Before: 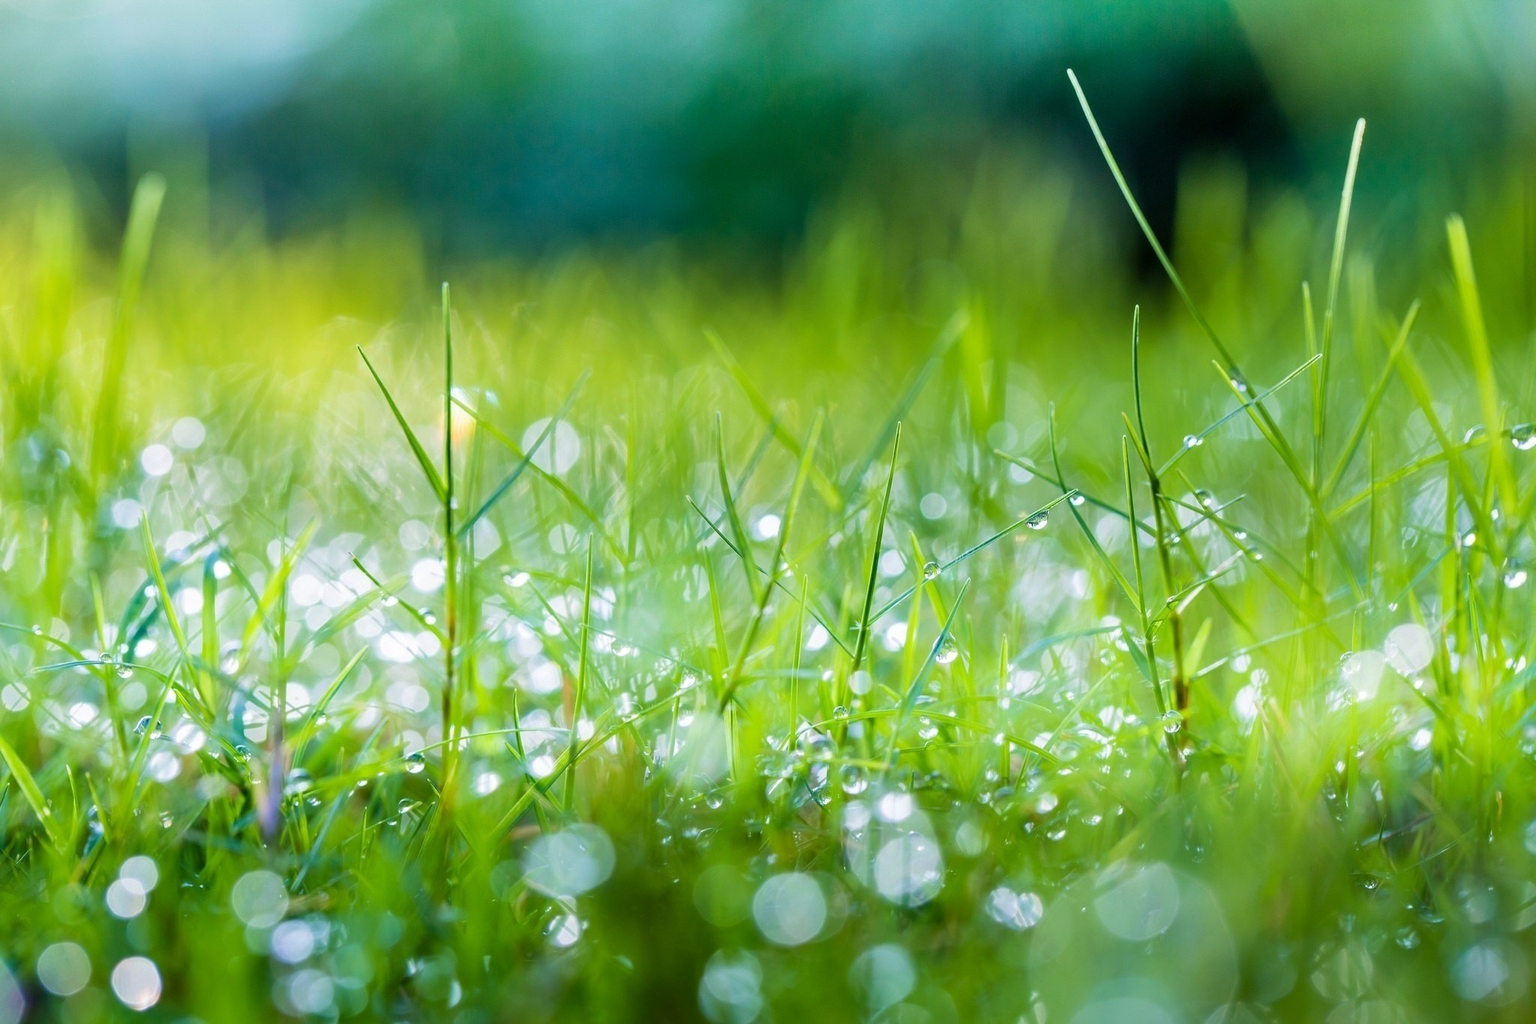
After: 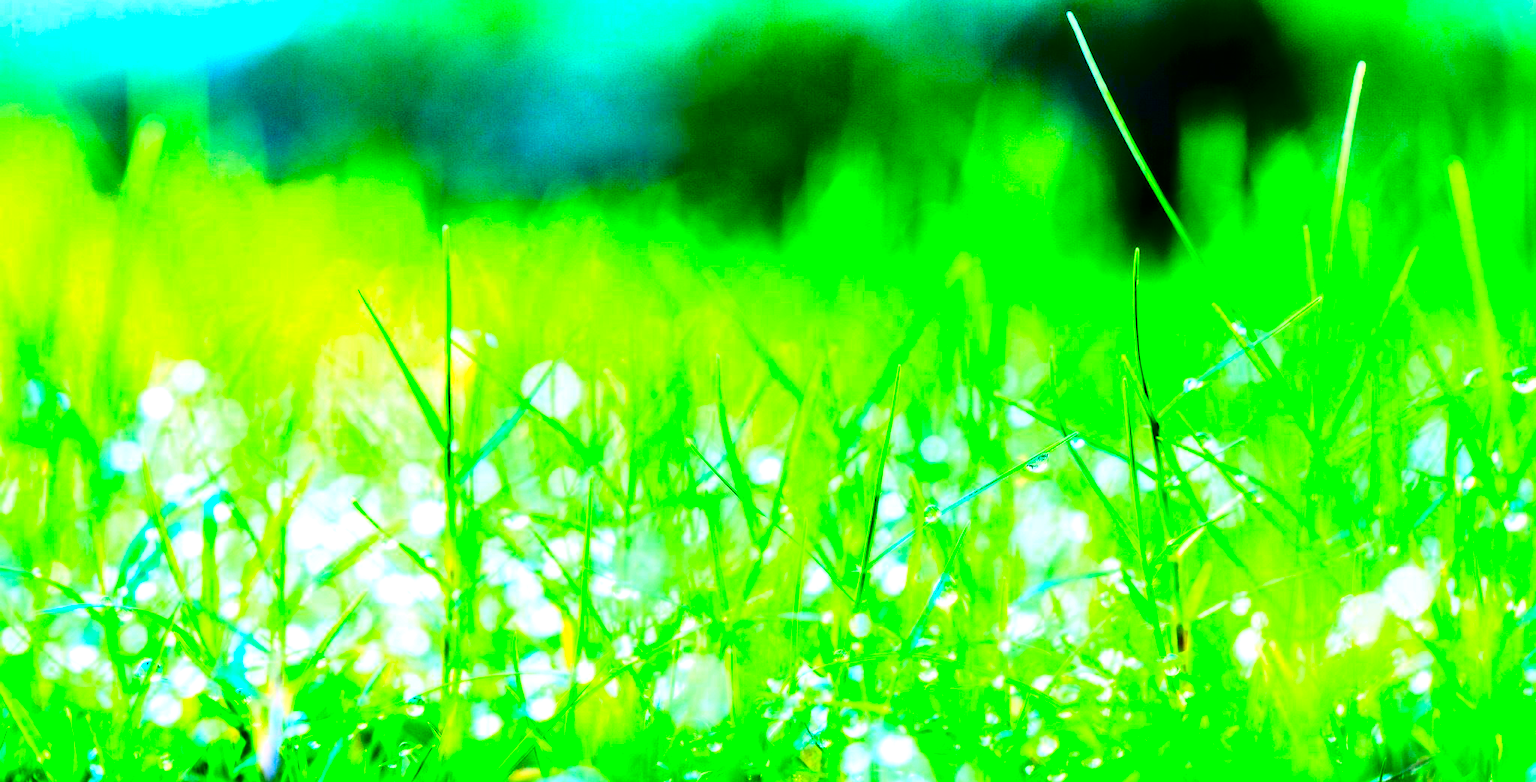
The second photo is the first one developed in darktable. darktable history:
crop: top 5.595%, bottom 17.977%
base curve: curves: ch0 [(0, 0) (0.007, 0.004) (0.027, 0.03) (0.046, 0.07) (0.207, 0.54) (0.442, 0.872) (0.673, 0.972) (1, 1)]
contrast brightness saturation: brightness -0.986, saturation 0.998
exposure: black level correction 0.001, exposure 1.324 EV, compensate highlight preservation false
